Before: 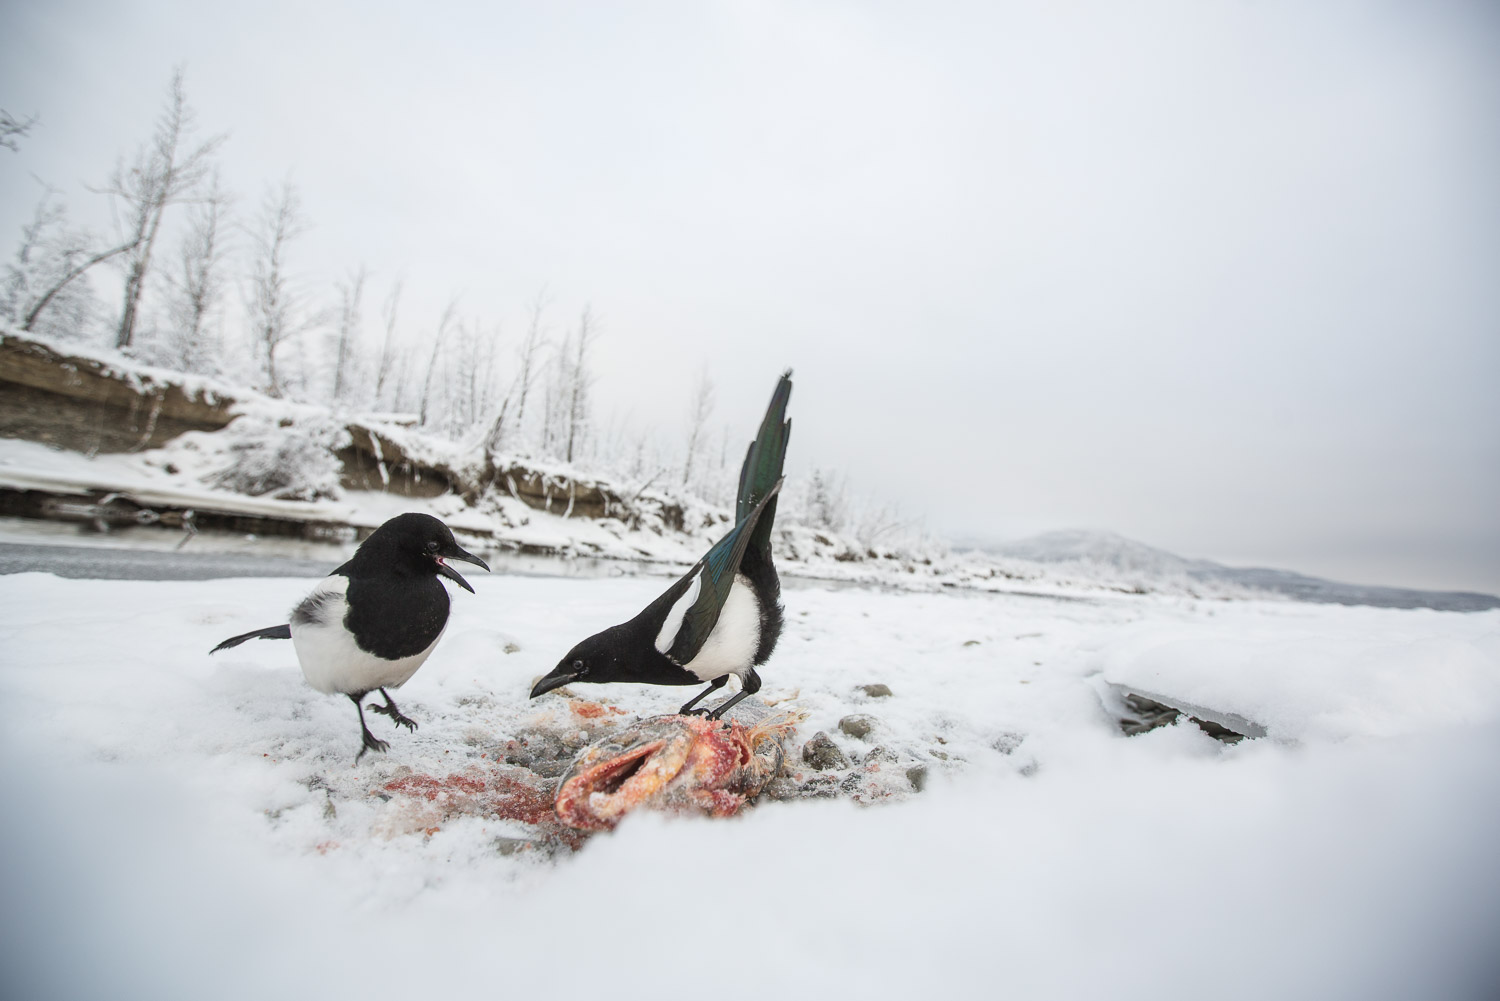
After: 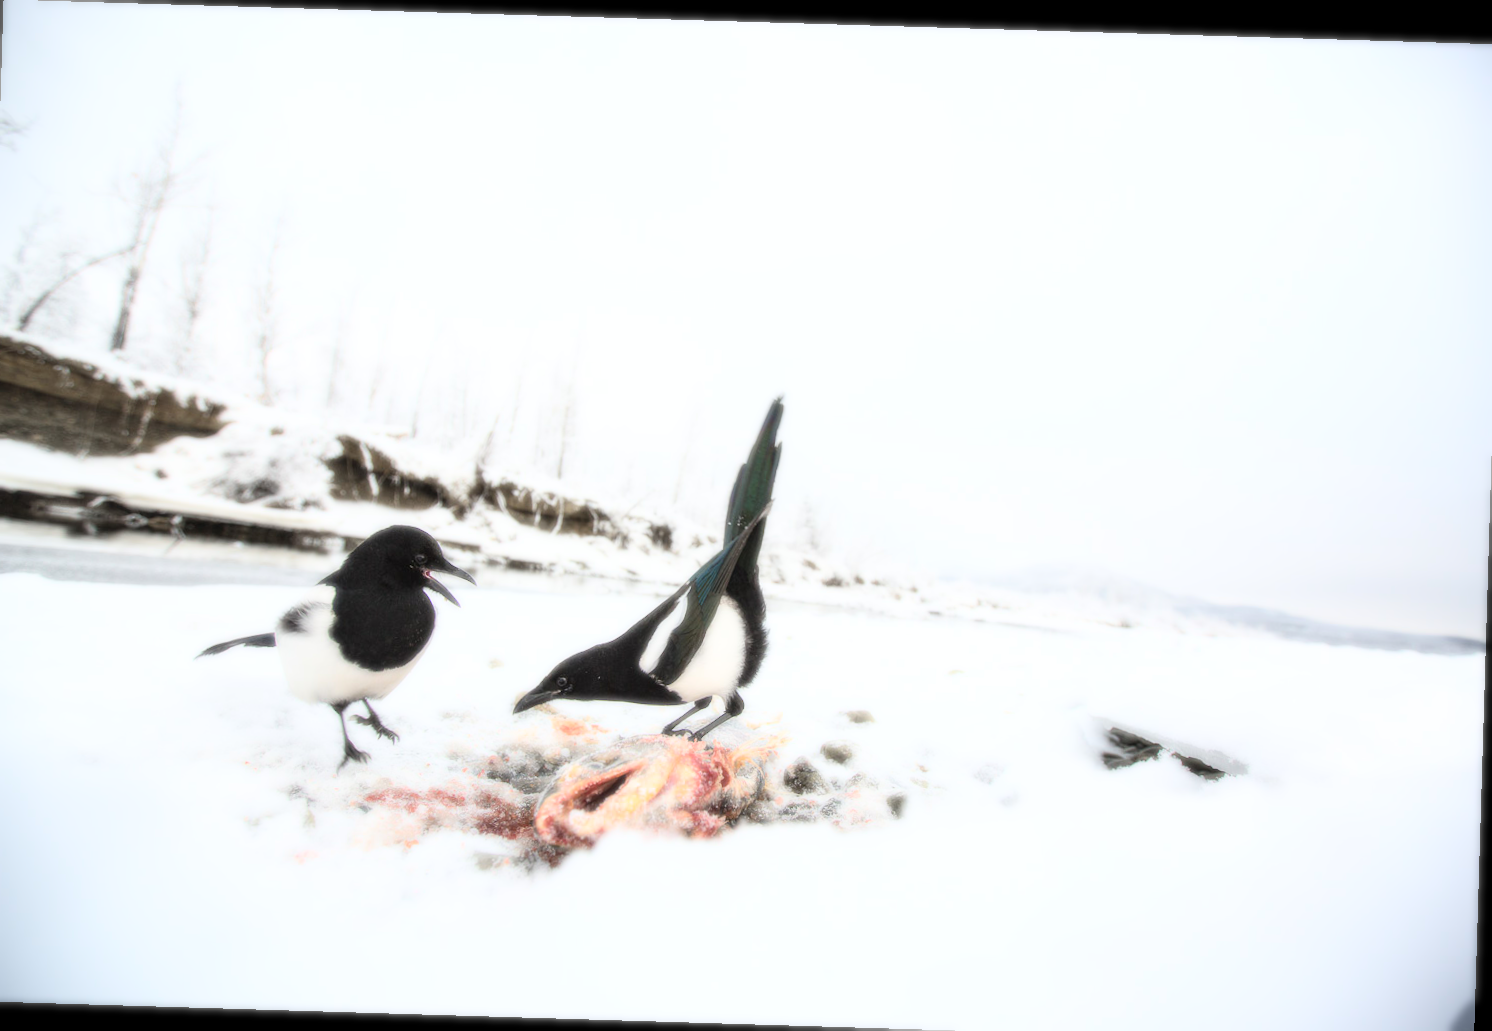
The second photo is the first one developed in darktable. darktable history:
bloom: size 0%, threshold 54.82%, strength 8.31%
rotate and perspective: rotation 1.72°, automatic cropping off
exposure: compensate highlight preservation false
crop and rotate: left 1.774%, right 0.633%, bottom 1.28%
